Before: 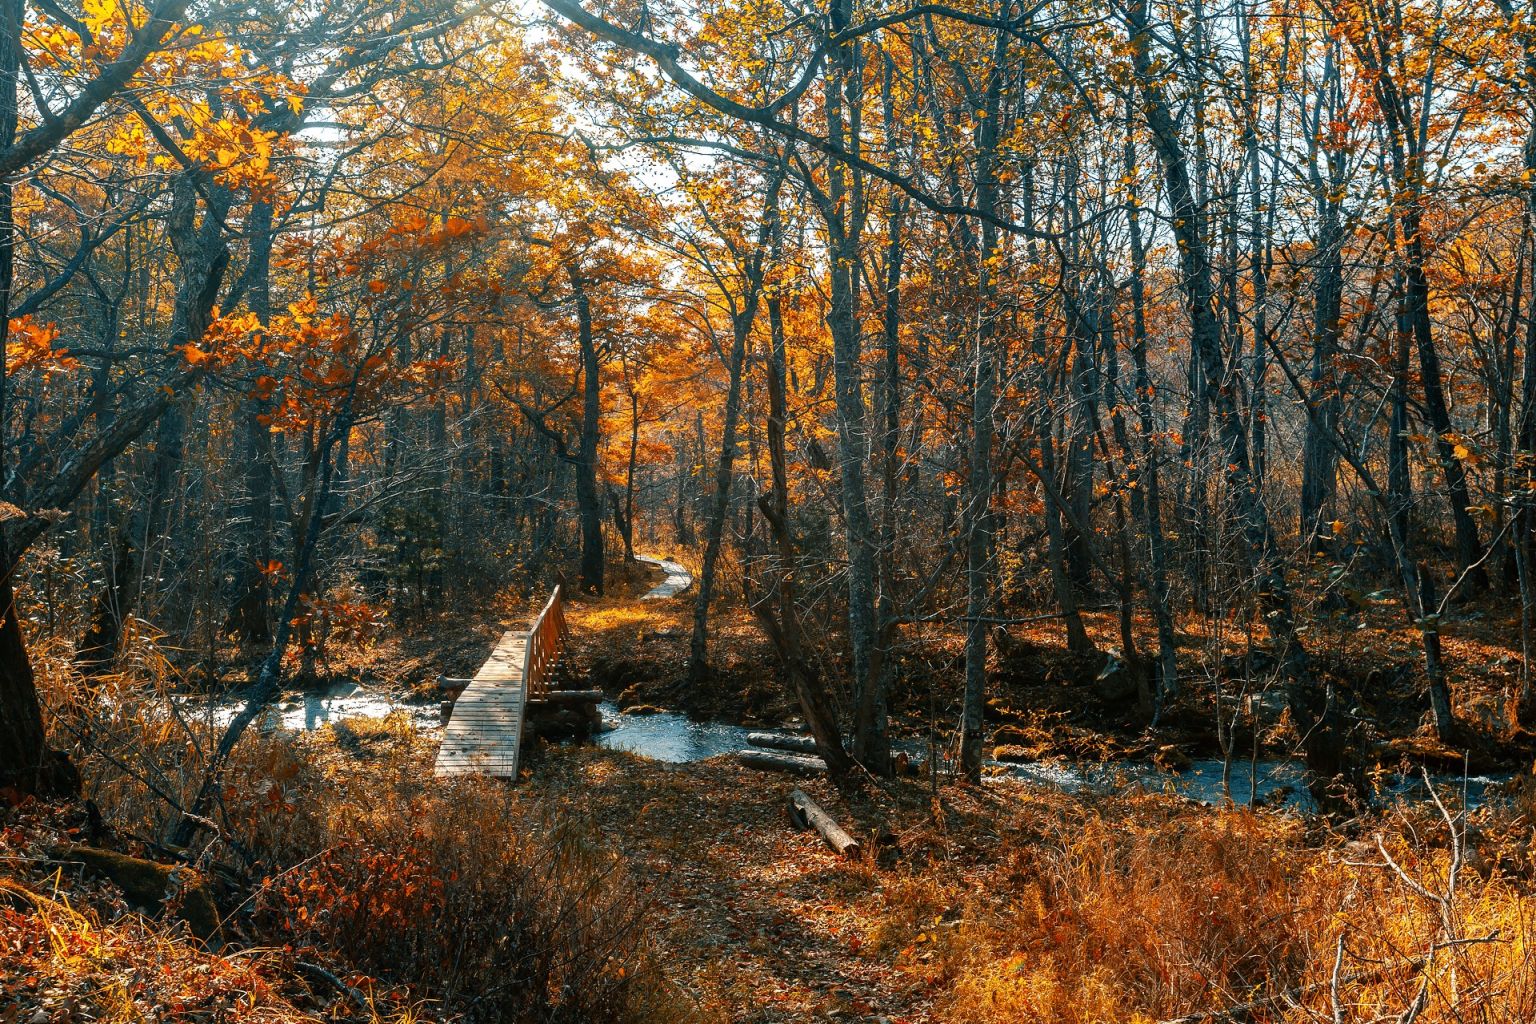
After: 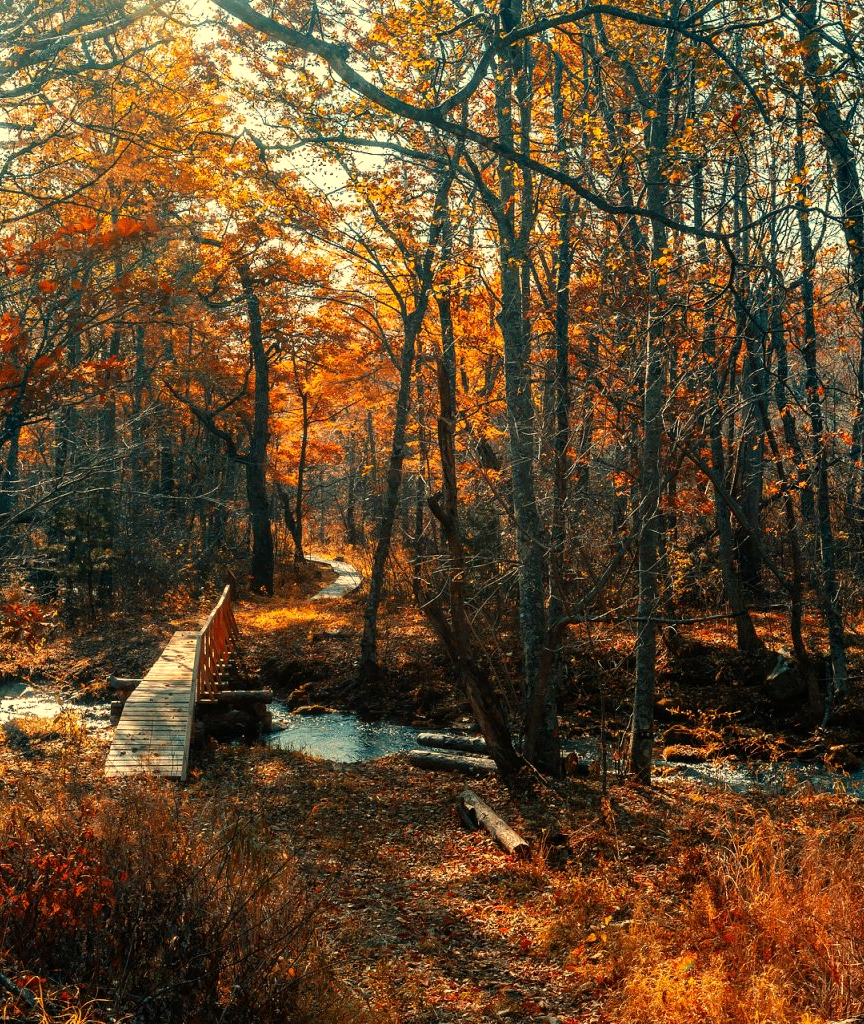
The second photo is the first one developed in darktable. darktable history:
white balance: red 1.08, blue 0.791
crop: left 21.496%, right 22.254%
color balance: gamma [0.9, 0.988, 0.975, 1.025], gain [1.05, 1, 1, 1]
